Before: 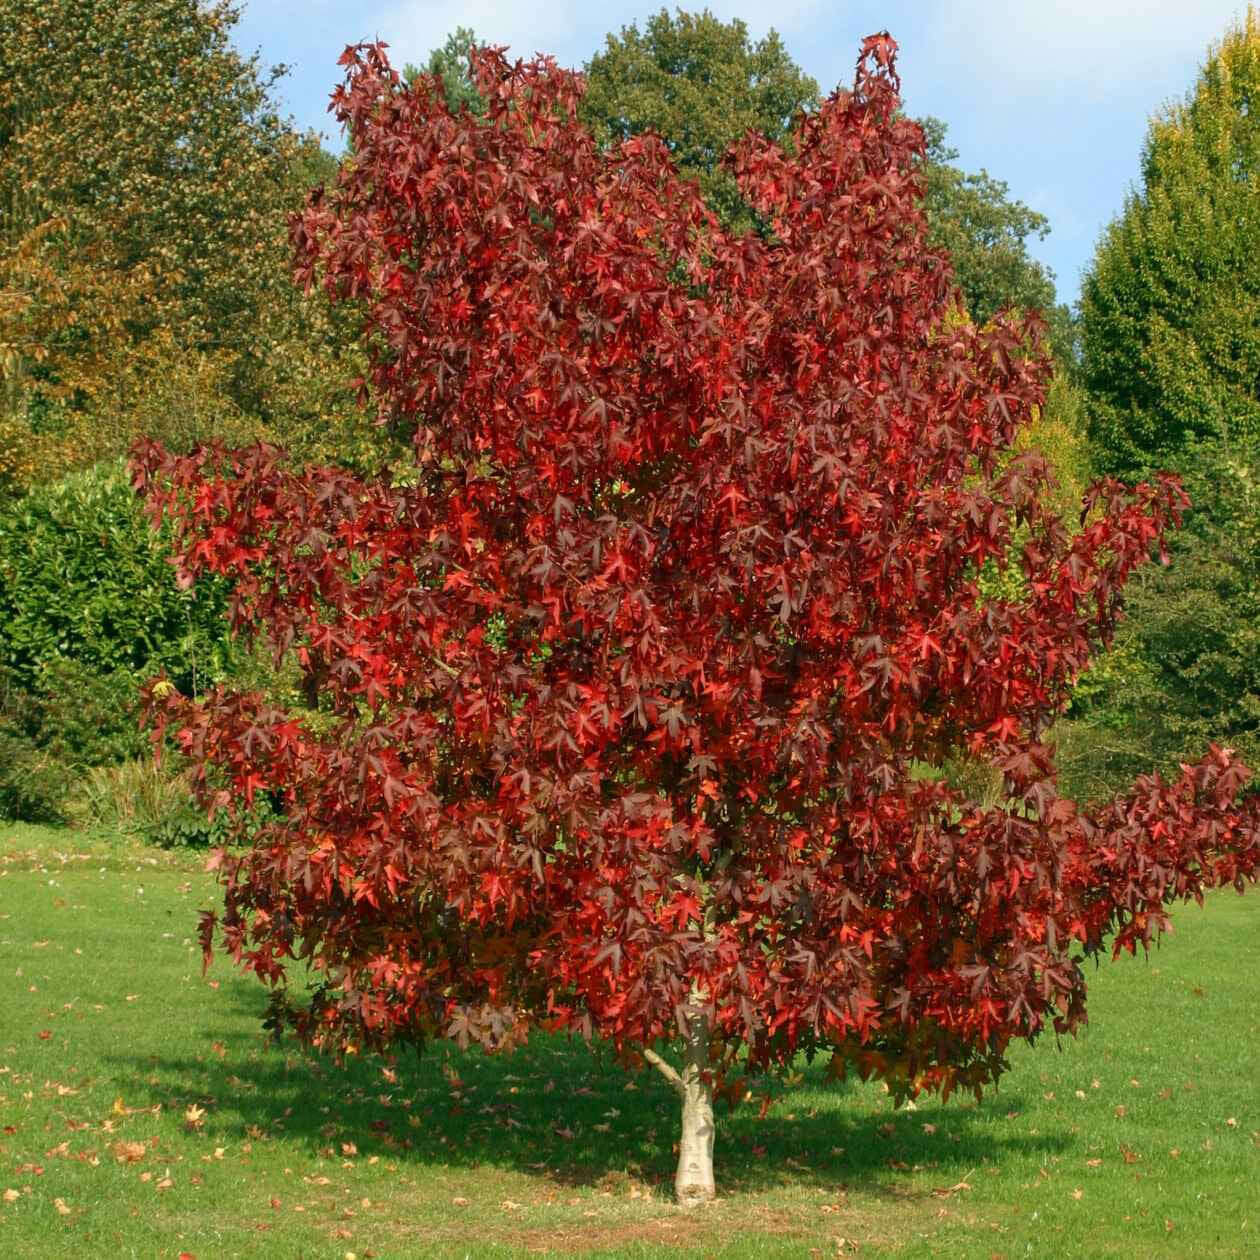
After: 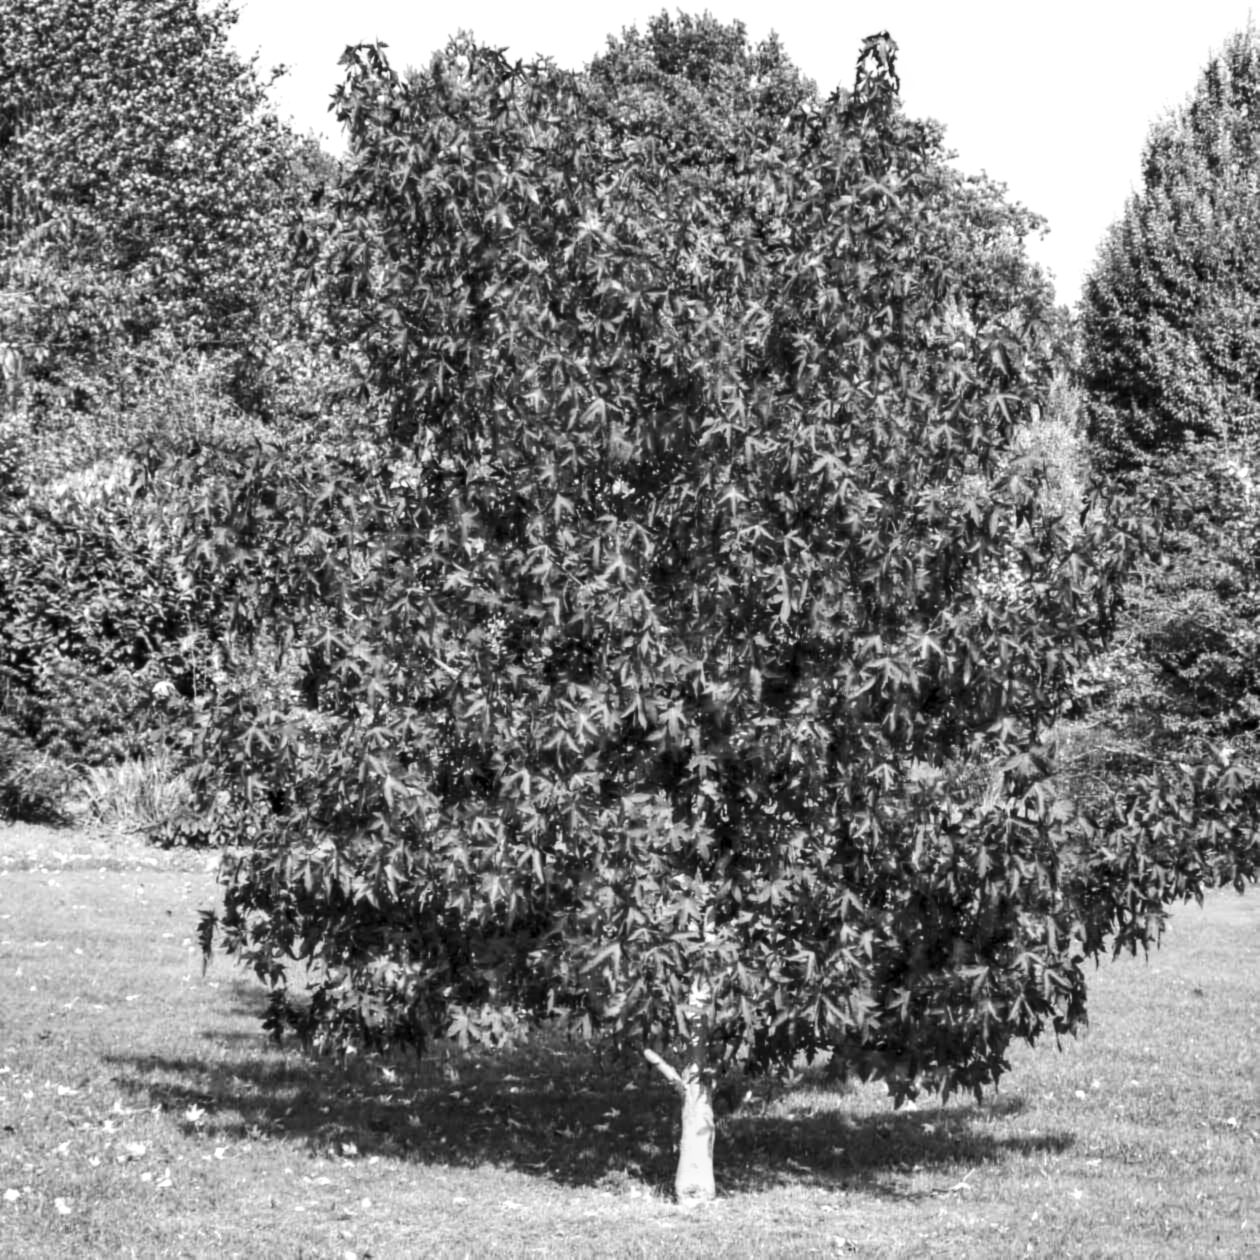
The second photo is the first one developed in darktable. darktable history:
exposure: black level correction 0, exposure 0.7 EV, compensate exposure bias true, compensate highlight preservation false
shadows and highlights: shadows 60, soften with gaussian
lowpass: radius 0.76, contrast 1.56, saturation 0, unbound 0
local contrast: detail 130%
